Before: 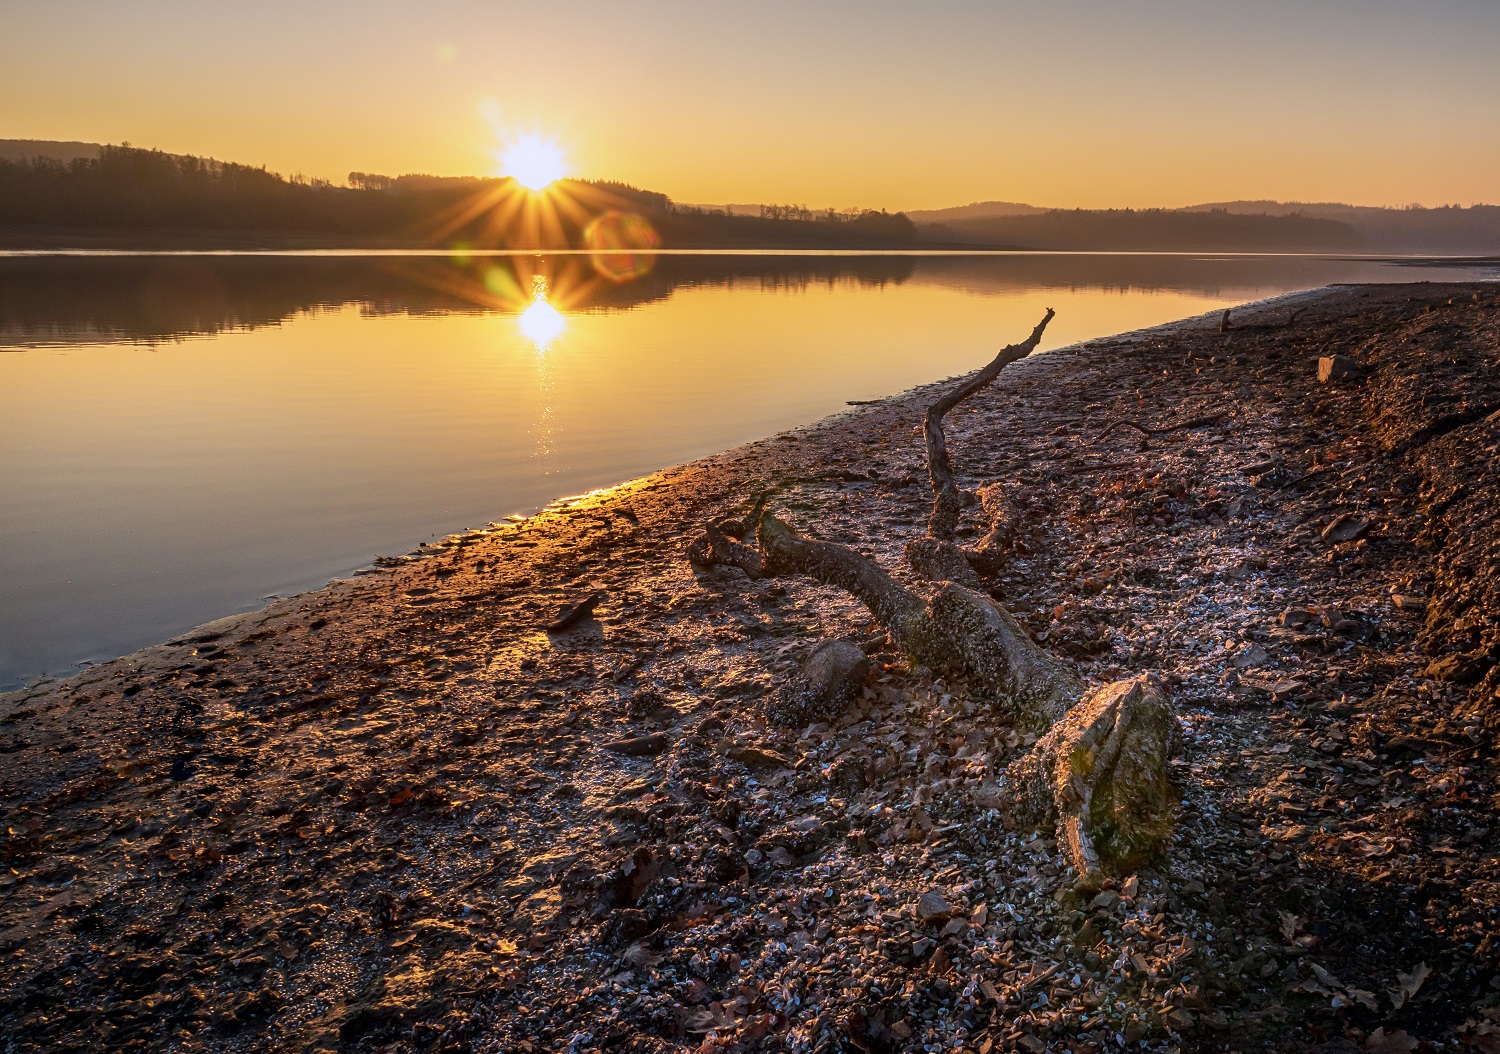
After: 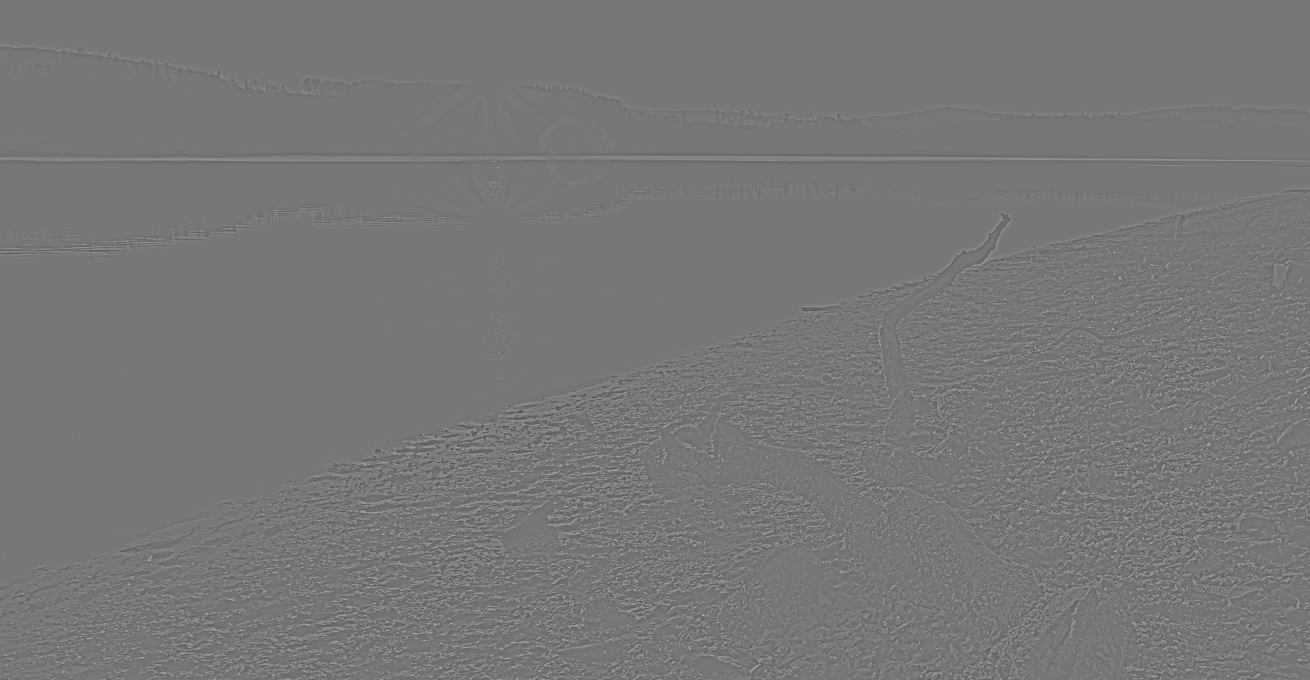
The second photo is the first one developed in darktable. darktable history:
crop: left 3.015%, top 8.969%, right 9.647%, bottom 26.457%
highpass: sharpness 5.84%, contrast boost 8.44%
